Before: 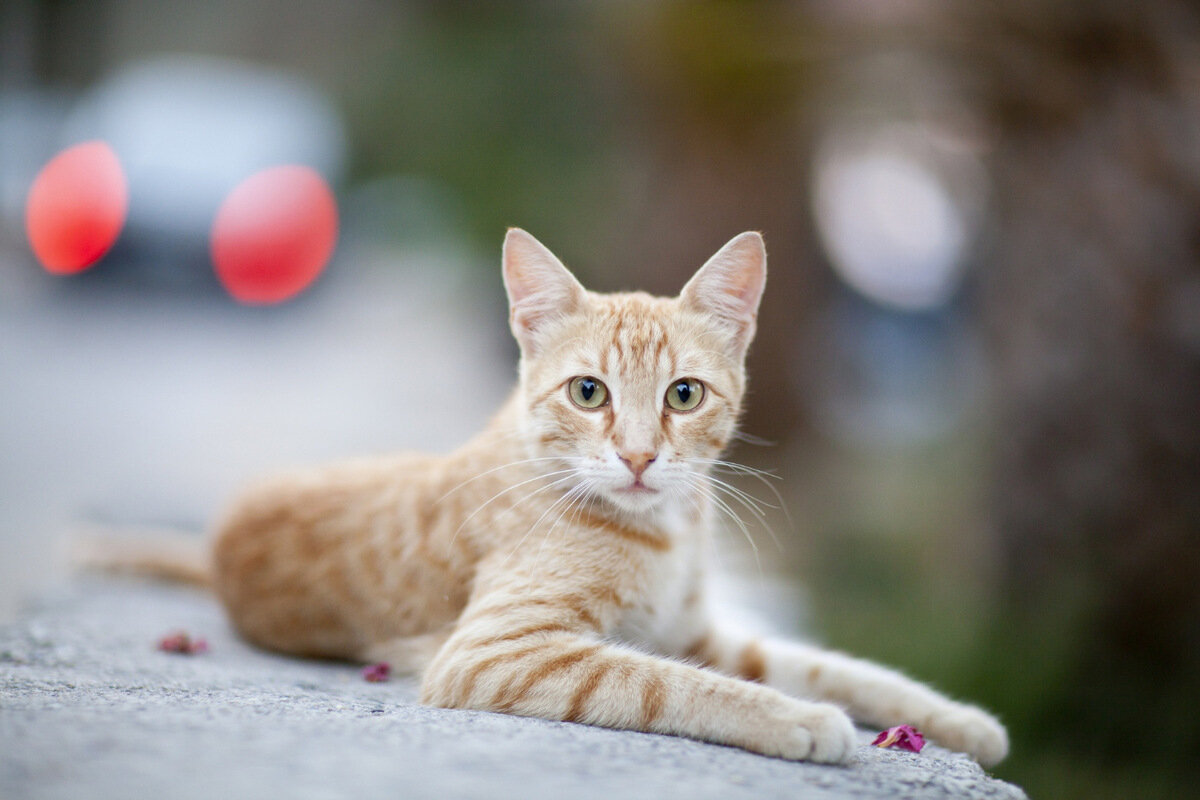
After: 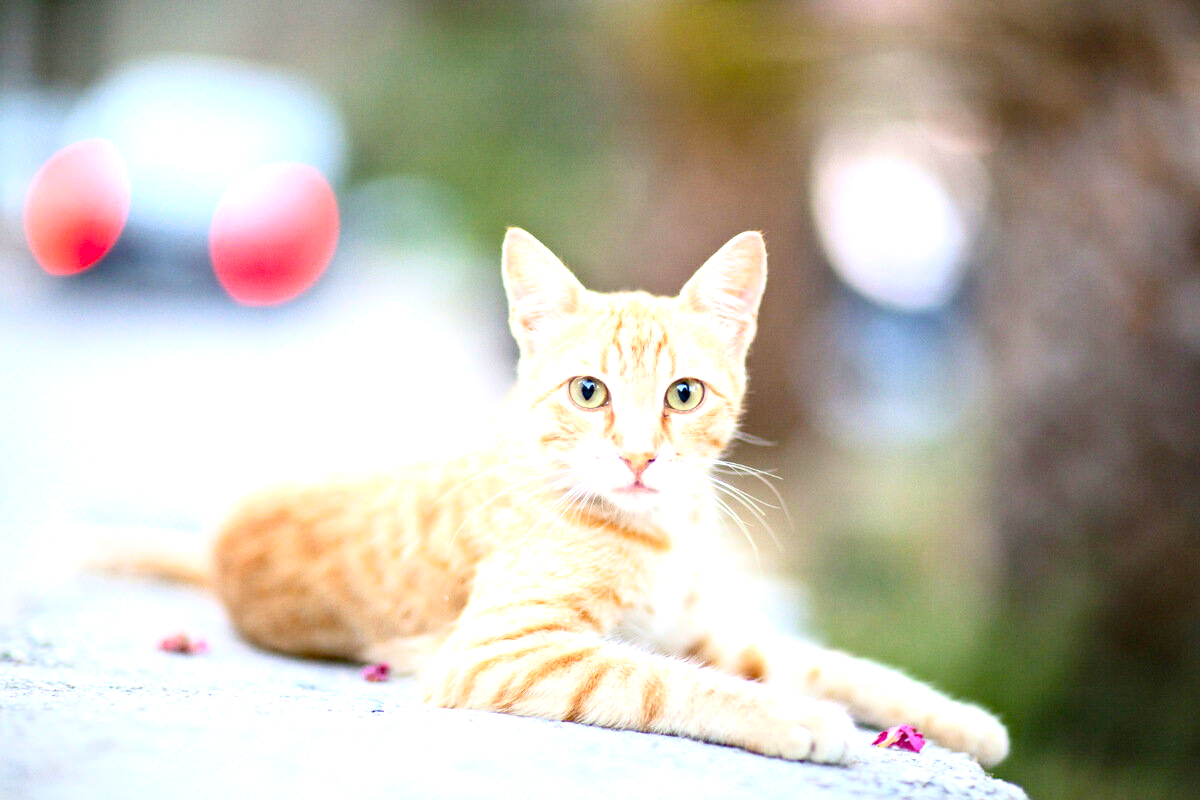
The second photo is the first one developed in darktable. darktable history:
exposure: black level correction 0, exposure 1.2 EV, compensate highlight preservation false
contrast brightness saturation: contrast 0.2, brightness 0.15, saturation 0.14
haze removal: compatibility mode true, adaptive false
